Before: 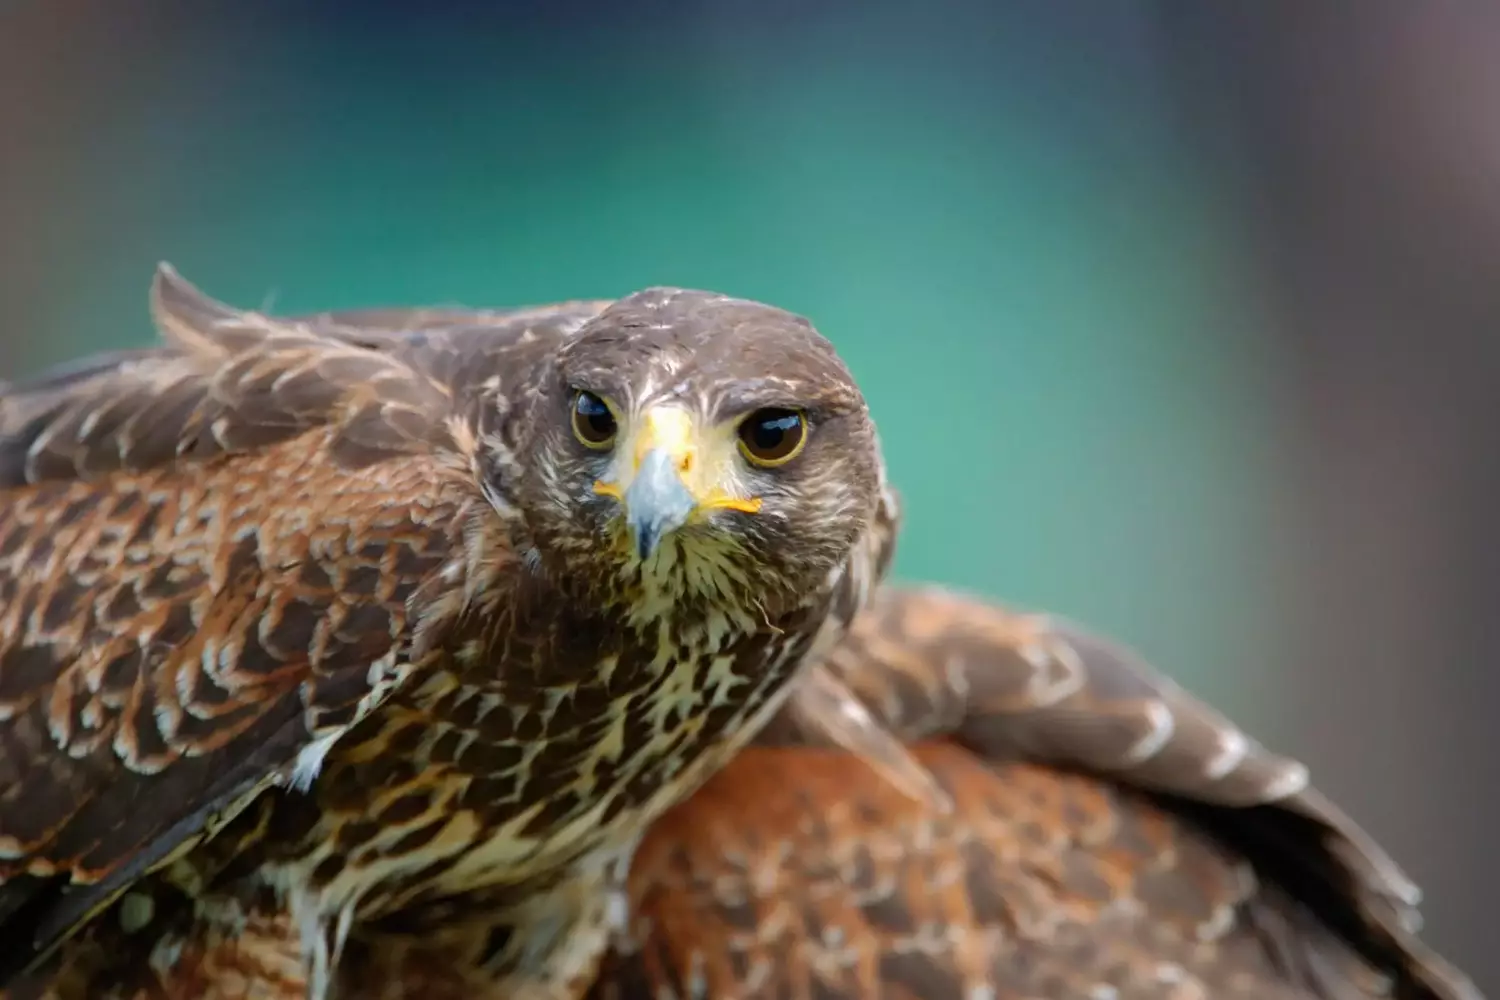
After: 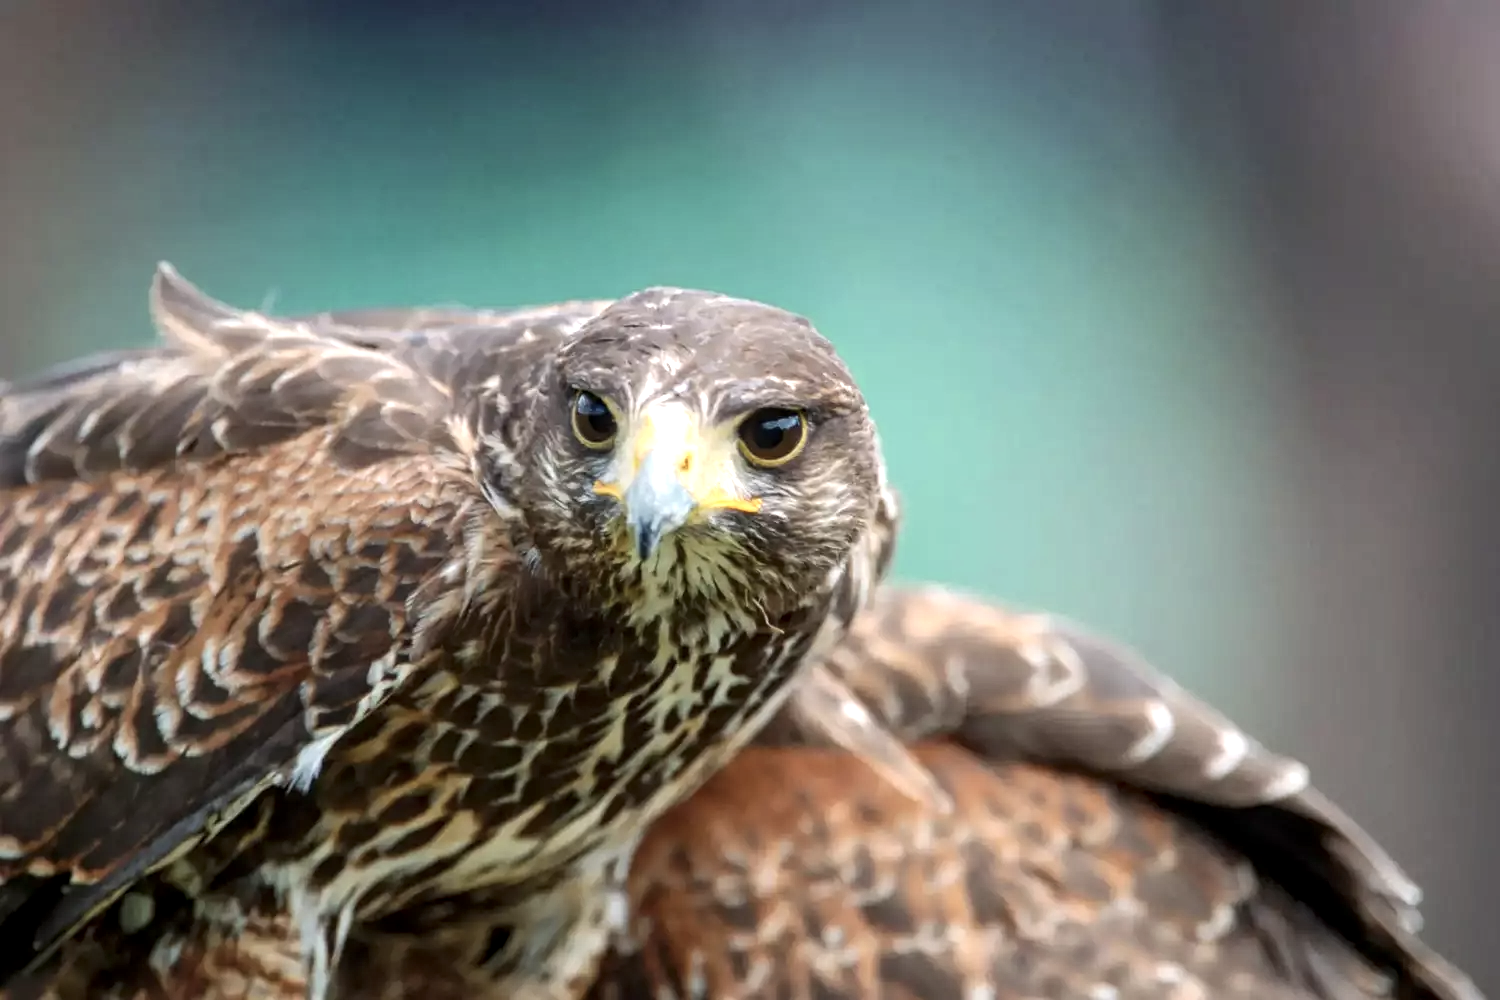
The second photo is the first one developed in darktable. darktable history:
contrast brightness saturation: contrast 0.102, saturation -0.282
tone equalizer: edges refinement/feathering 500, mask exposure compensation -1.57 EV, preserve details no
exposure: exposure 0.602 EV, compensate highlight preservation false
local contrast: on, module defaults
